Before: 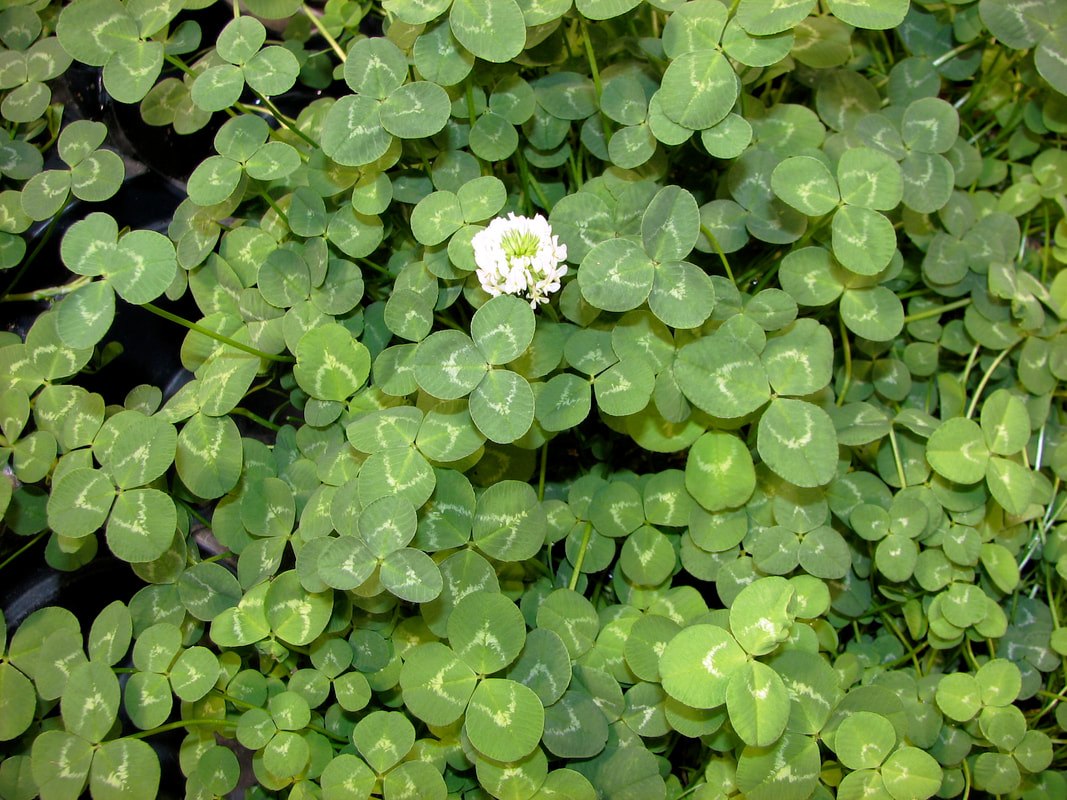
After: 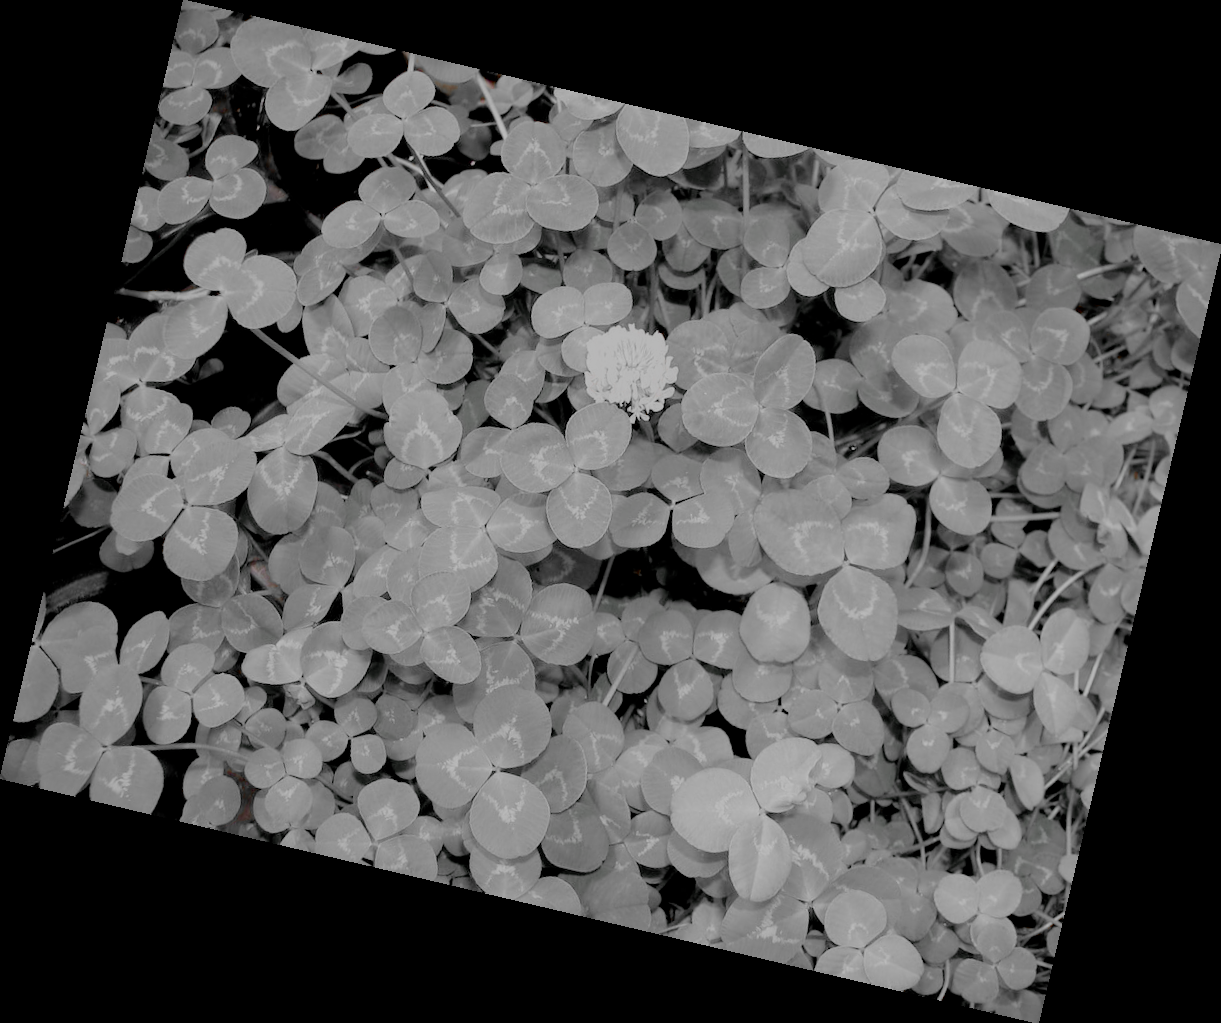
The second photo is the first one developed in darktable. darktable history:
color zones: curves: ch0 [(0, 0.497) (0.096, 0.361) (0.221, 0.538) (0.429, 0.5) (0.571, 0.5) (0.714, 0.5) (0.857, 0.5) (1, 0.497)]; ch1 [(0, 0.5) (0.143, 0.5) (0.257, -0.002) (0.429, 0.04) (0.571, -0.001) (0.714, -0.015) (0.857, 0.024) (1, 0.5)]
rotate and perspective: rotation 13.27°, automatic cropping off
filmic rgb: black relative exposure -7 EV, white relative exposure 6 EV, threshold 3 EV, target black luminance 0%, hardness 2.73, latitude 61.22%, contrast 0.691, highlights saturation mix 10%, shadows ↔ highlights balance -0.073%, preserve chrominance no, color science v4 (2020), iterations of high-quality reconstruction 10, contrast in shadows soft, contrast in highlights soft, enable highlight reconstruction true
